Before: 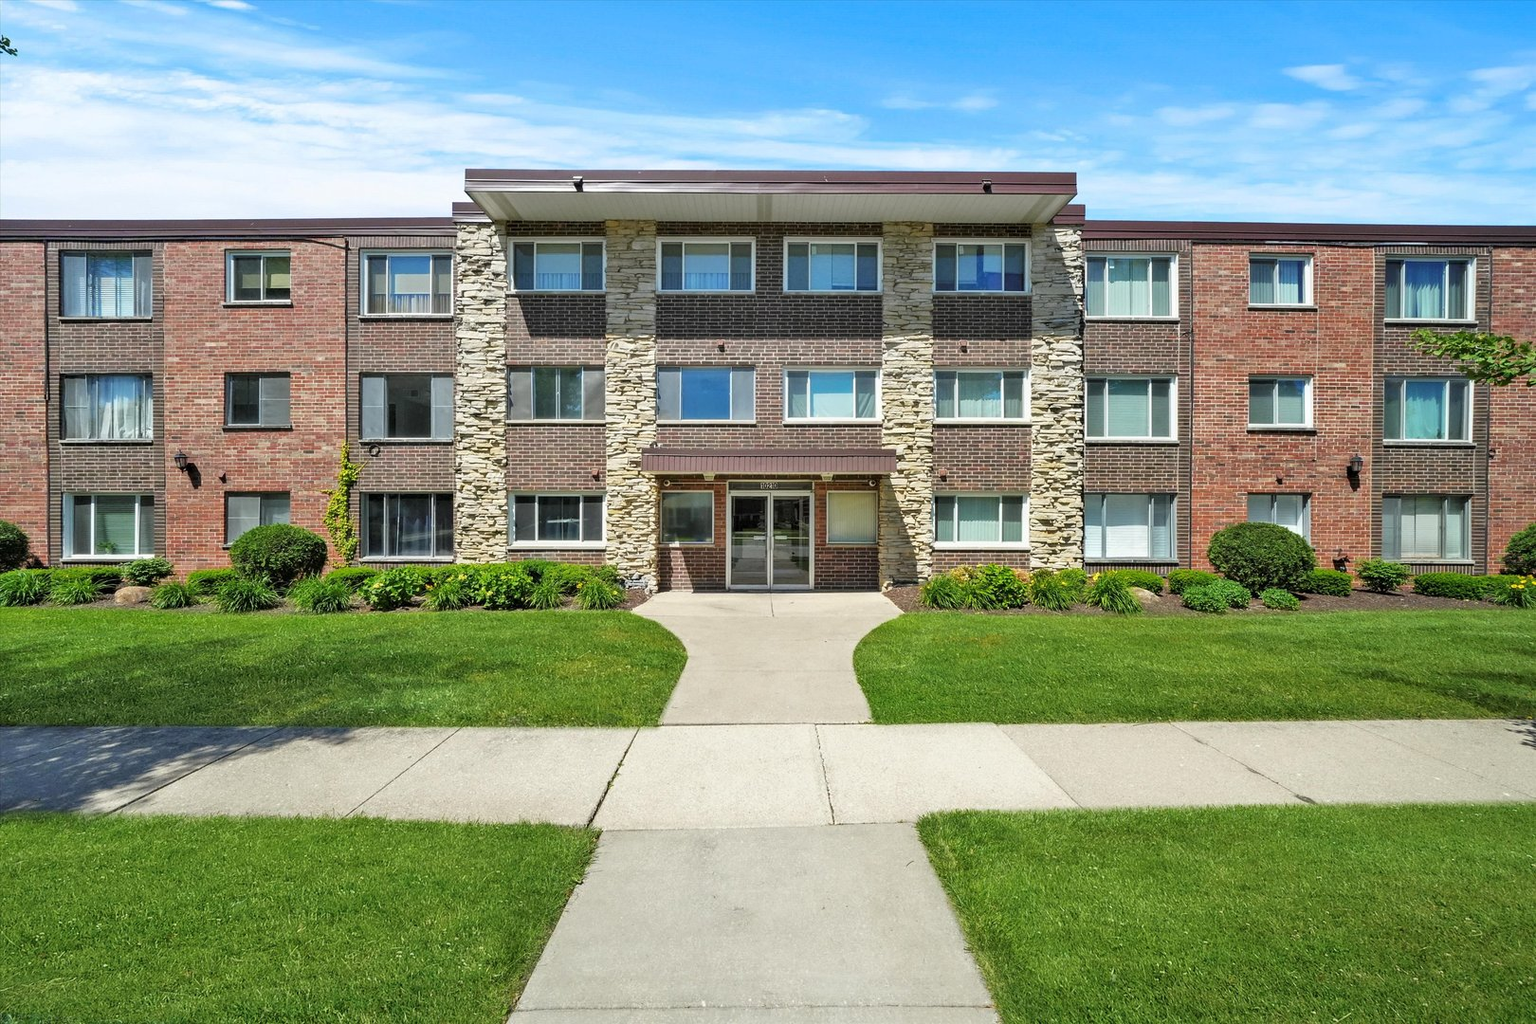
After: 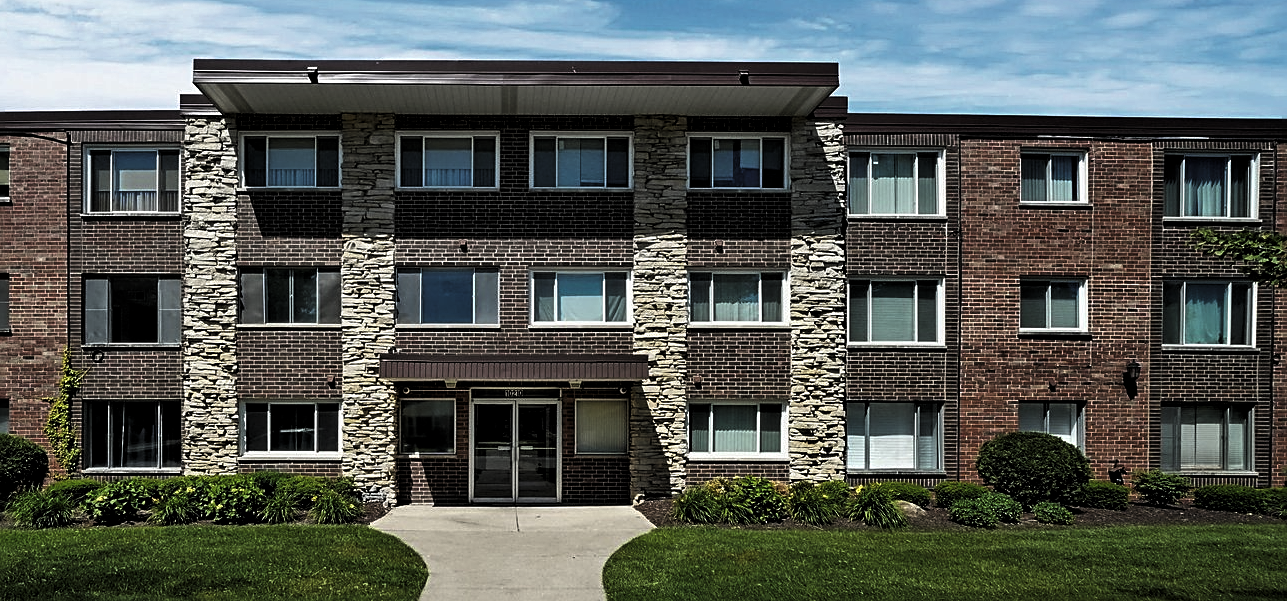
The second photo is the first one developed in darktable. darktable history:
levels: mode automatic, black 8.58%, gray 59.42%, levels [0, 0.445, 1]
crop: left 18.38%, top 11.092%, right 2.134%, bottom 33.217%
sharpen: on, module defaults
